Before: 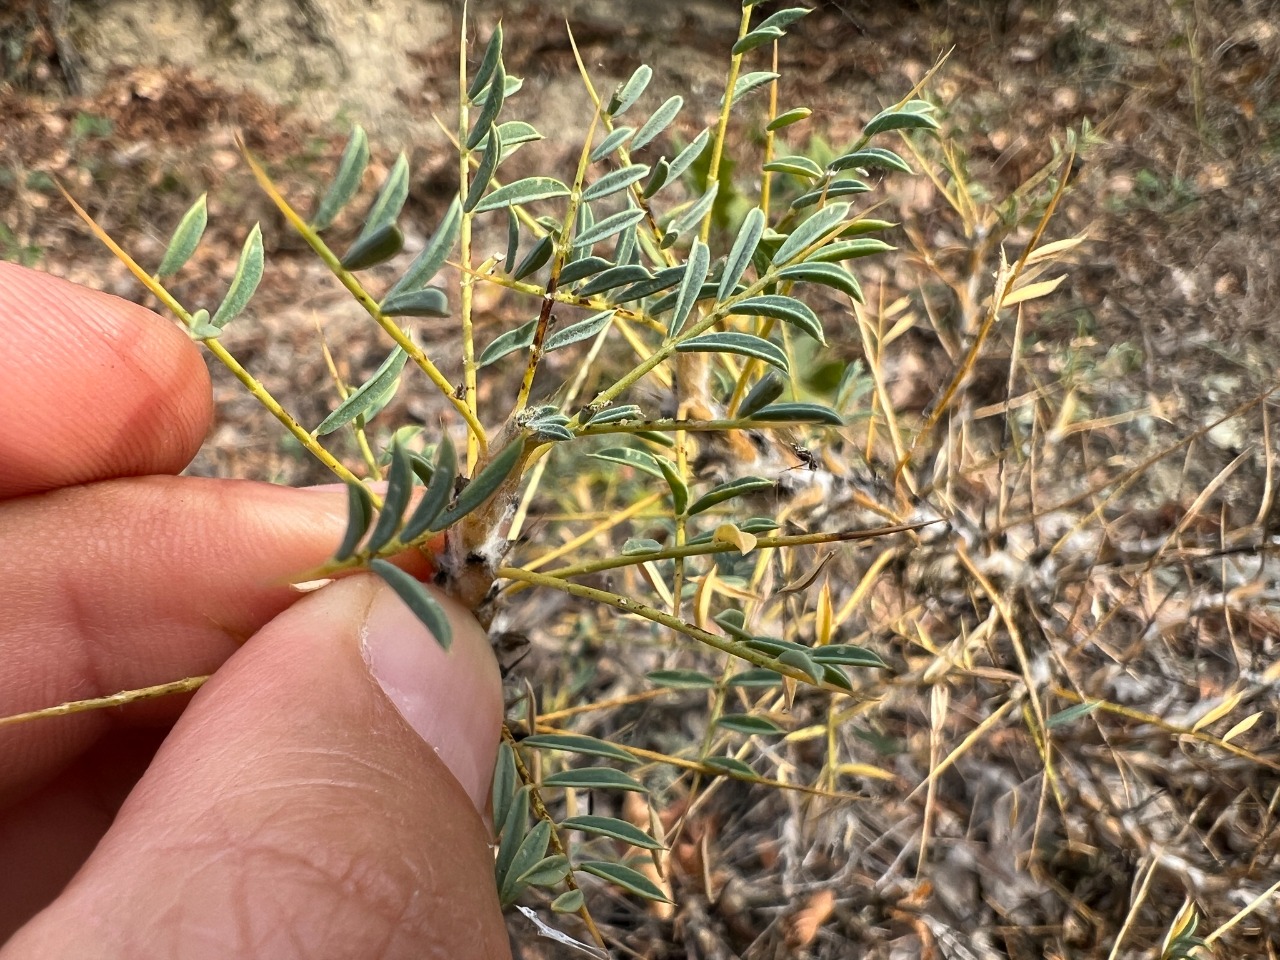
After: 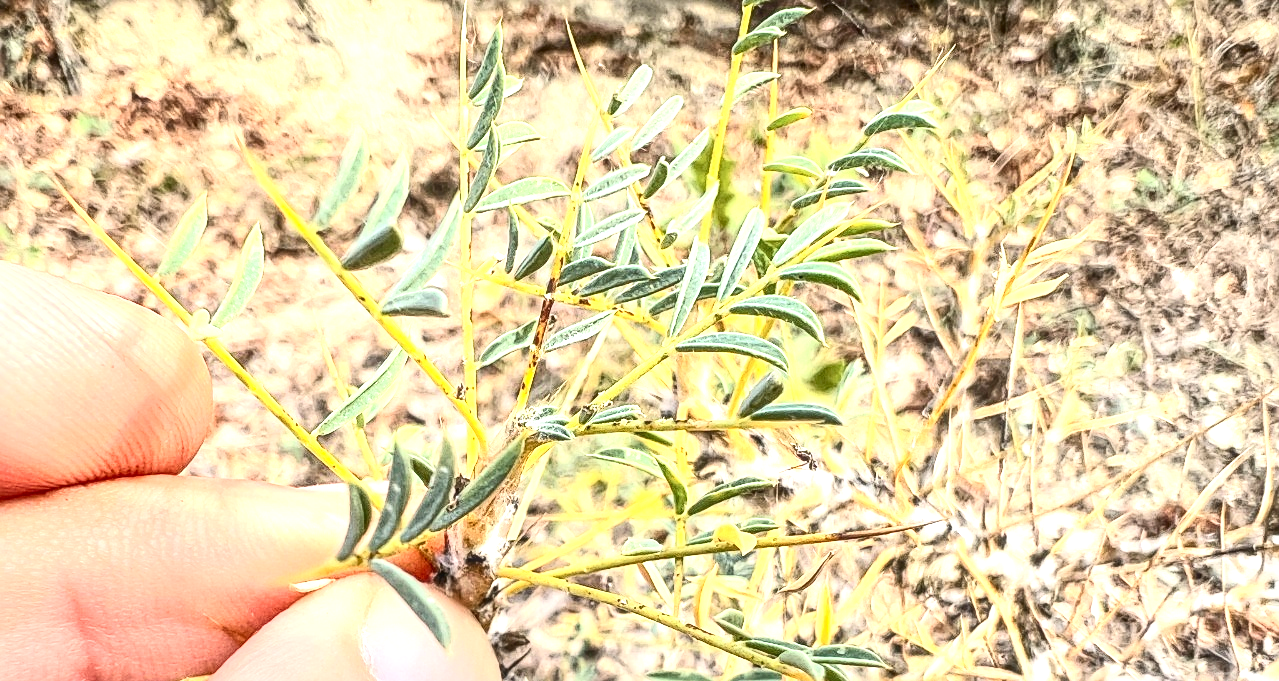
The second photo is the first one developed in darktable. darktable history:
crop: right 0.001%, bottom 29.013%
exposure: black level correction 0, exposure 1.627 EV, compensate highlight preservation false
contrast brightness saturation: contrast 0.374, brightness 0.103
local contrast: highlights 0%, shadows 1%, detail 134%
sharpen: on, module defaults
